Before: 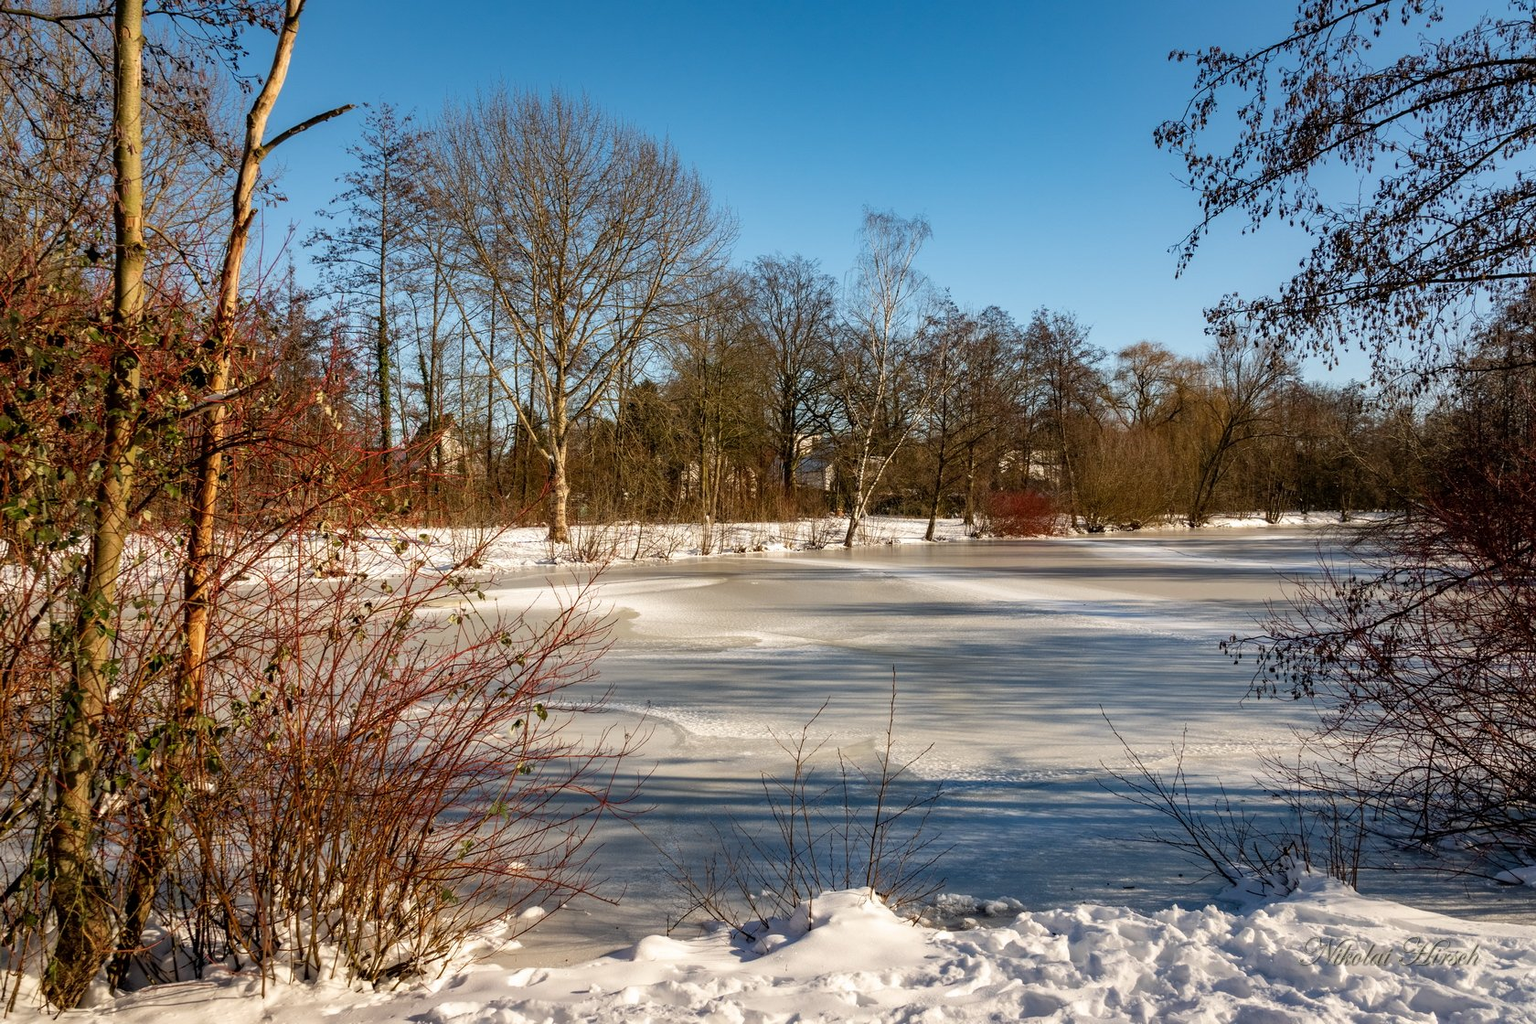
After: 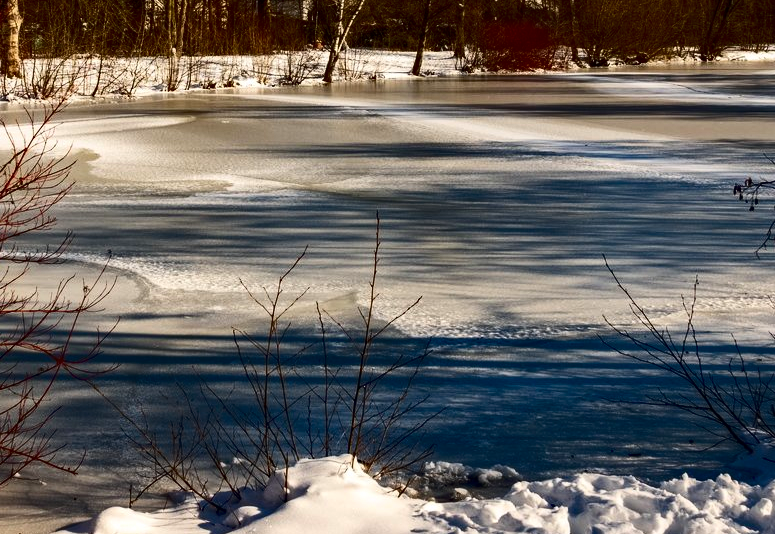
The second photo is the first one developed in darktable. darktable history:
crop: left 35.718%, top 46.076%, right 18.135%, bottom 6.177%
haze removal: compatibility mode true, adaptive false
contrast brightness saturation: contrast 0.239, brightness -0.221, saturation 0.139
